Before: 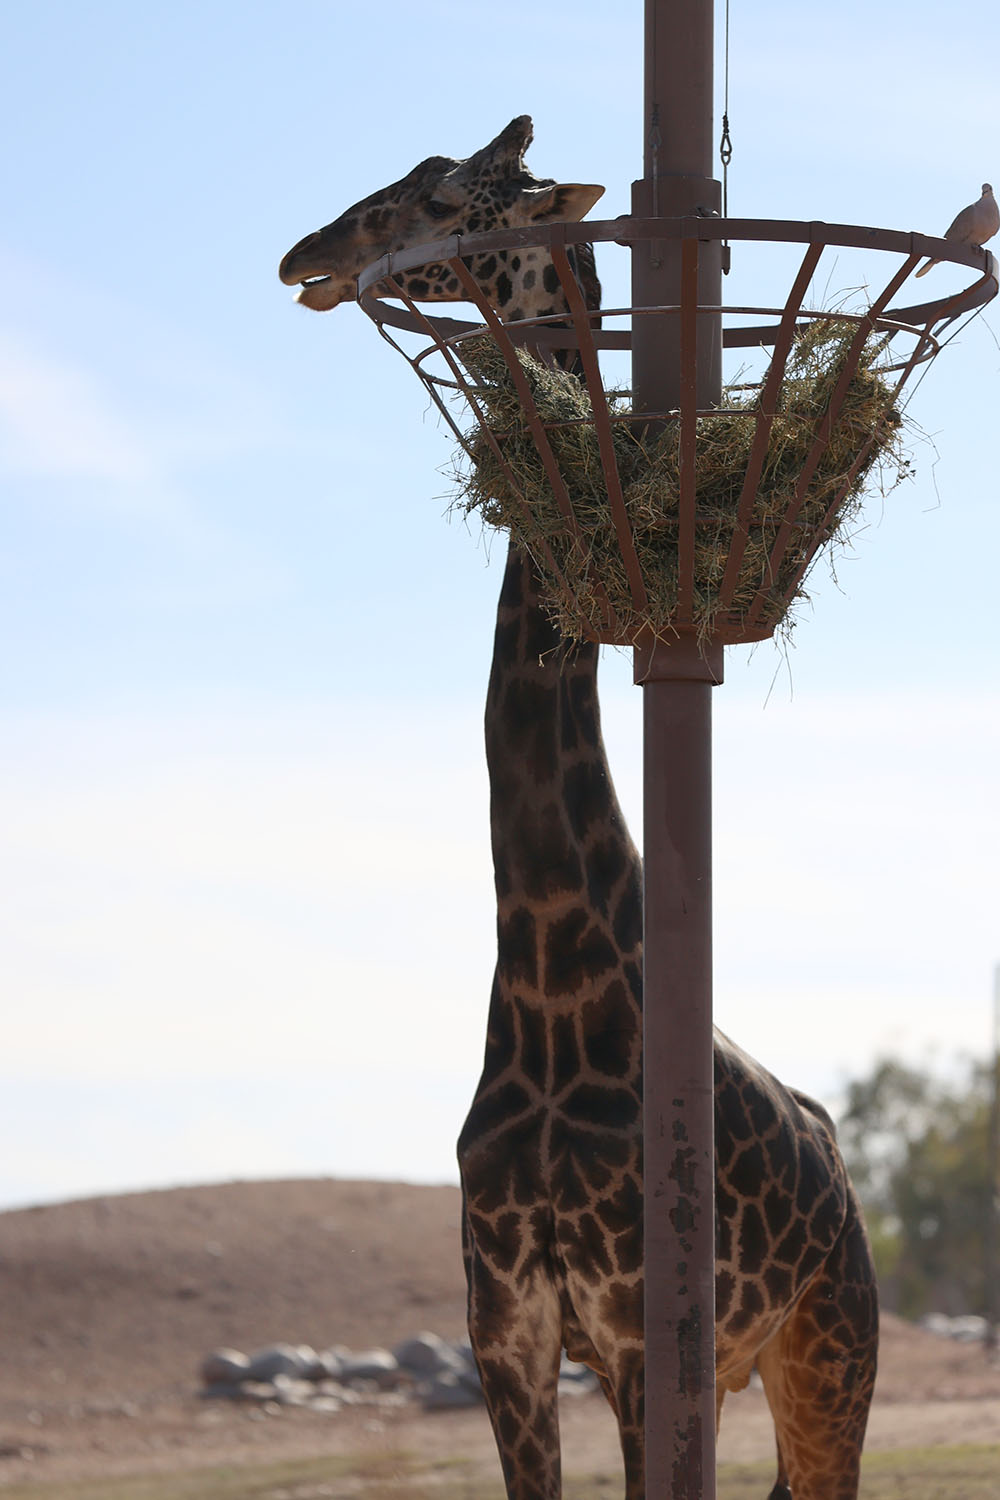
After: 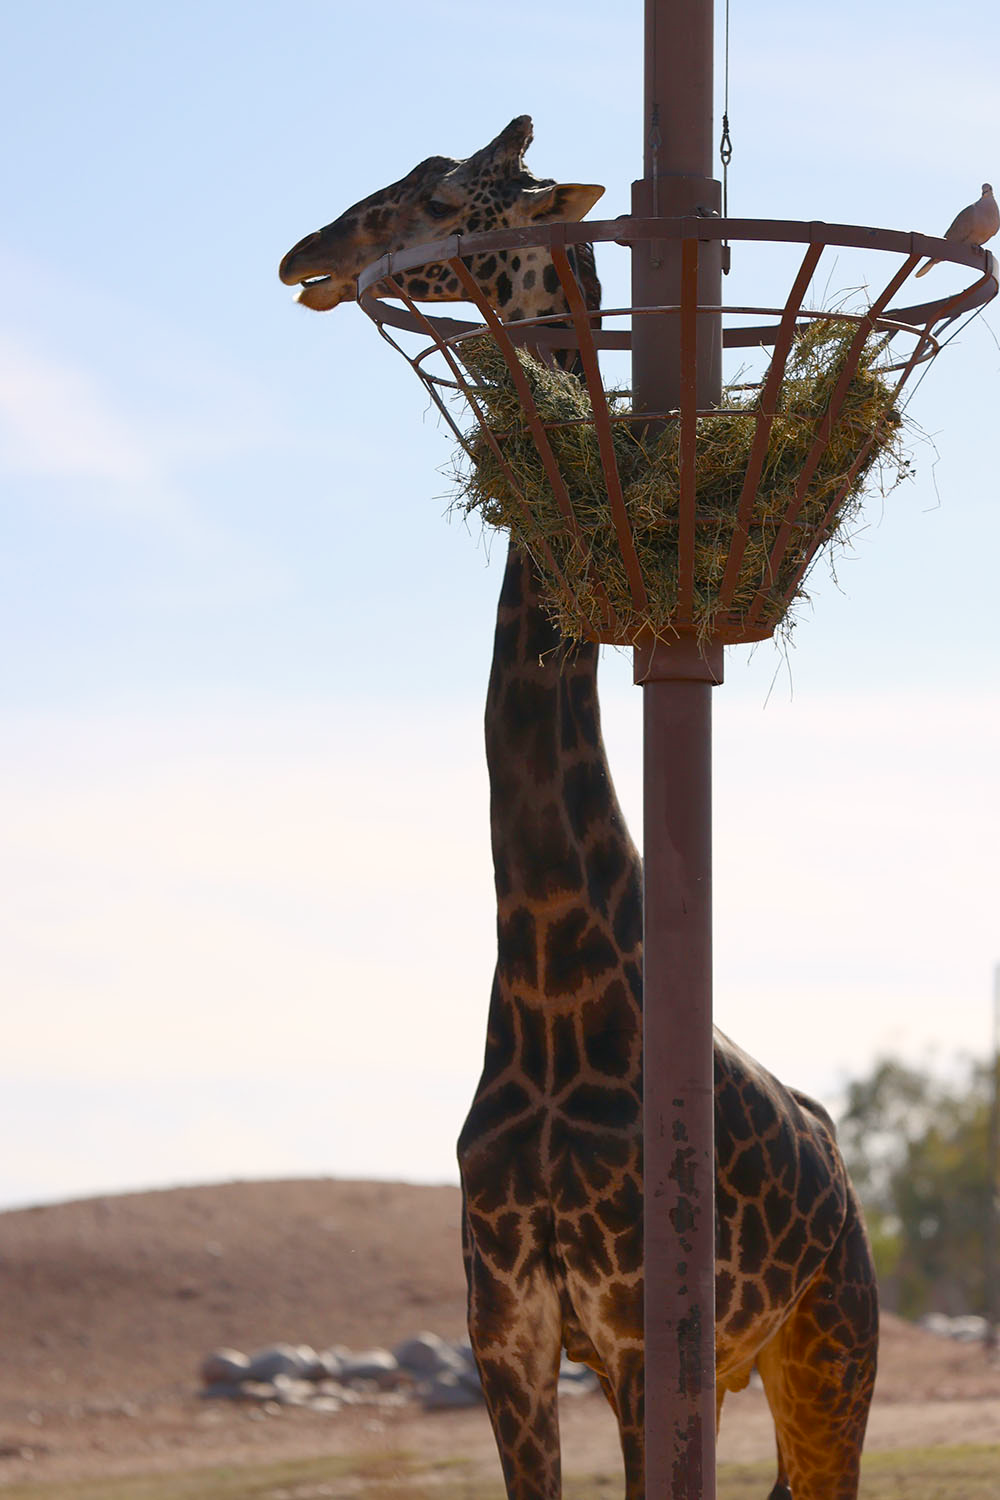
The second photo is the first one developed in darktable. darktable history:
color balance rgb: highlights gain › chroma 1.072%, highlights gain › hue 60.25°, perceptual saturation grading › global saturation 20%, perceptual saturation grading › highlights -25.022%, perceptual saturation grading › shadows 49.794%, global vibrance 9.676%
